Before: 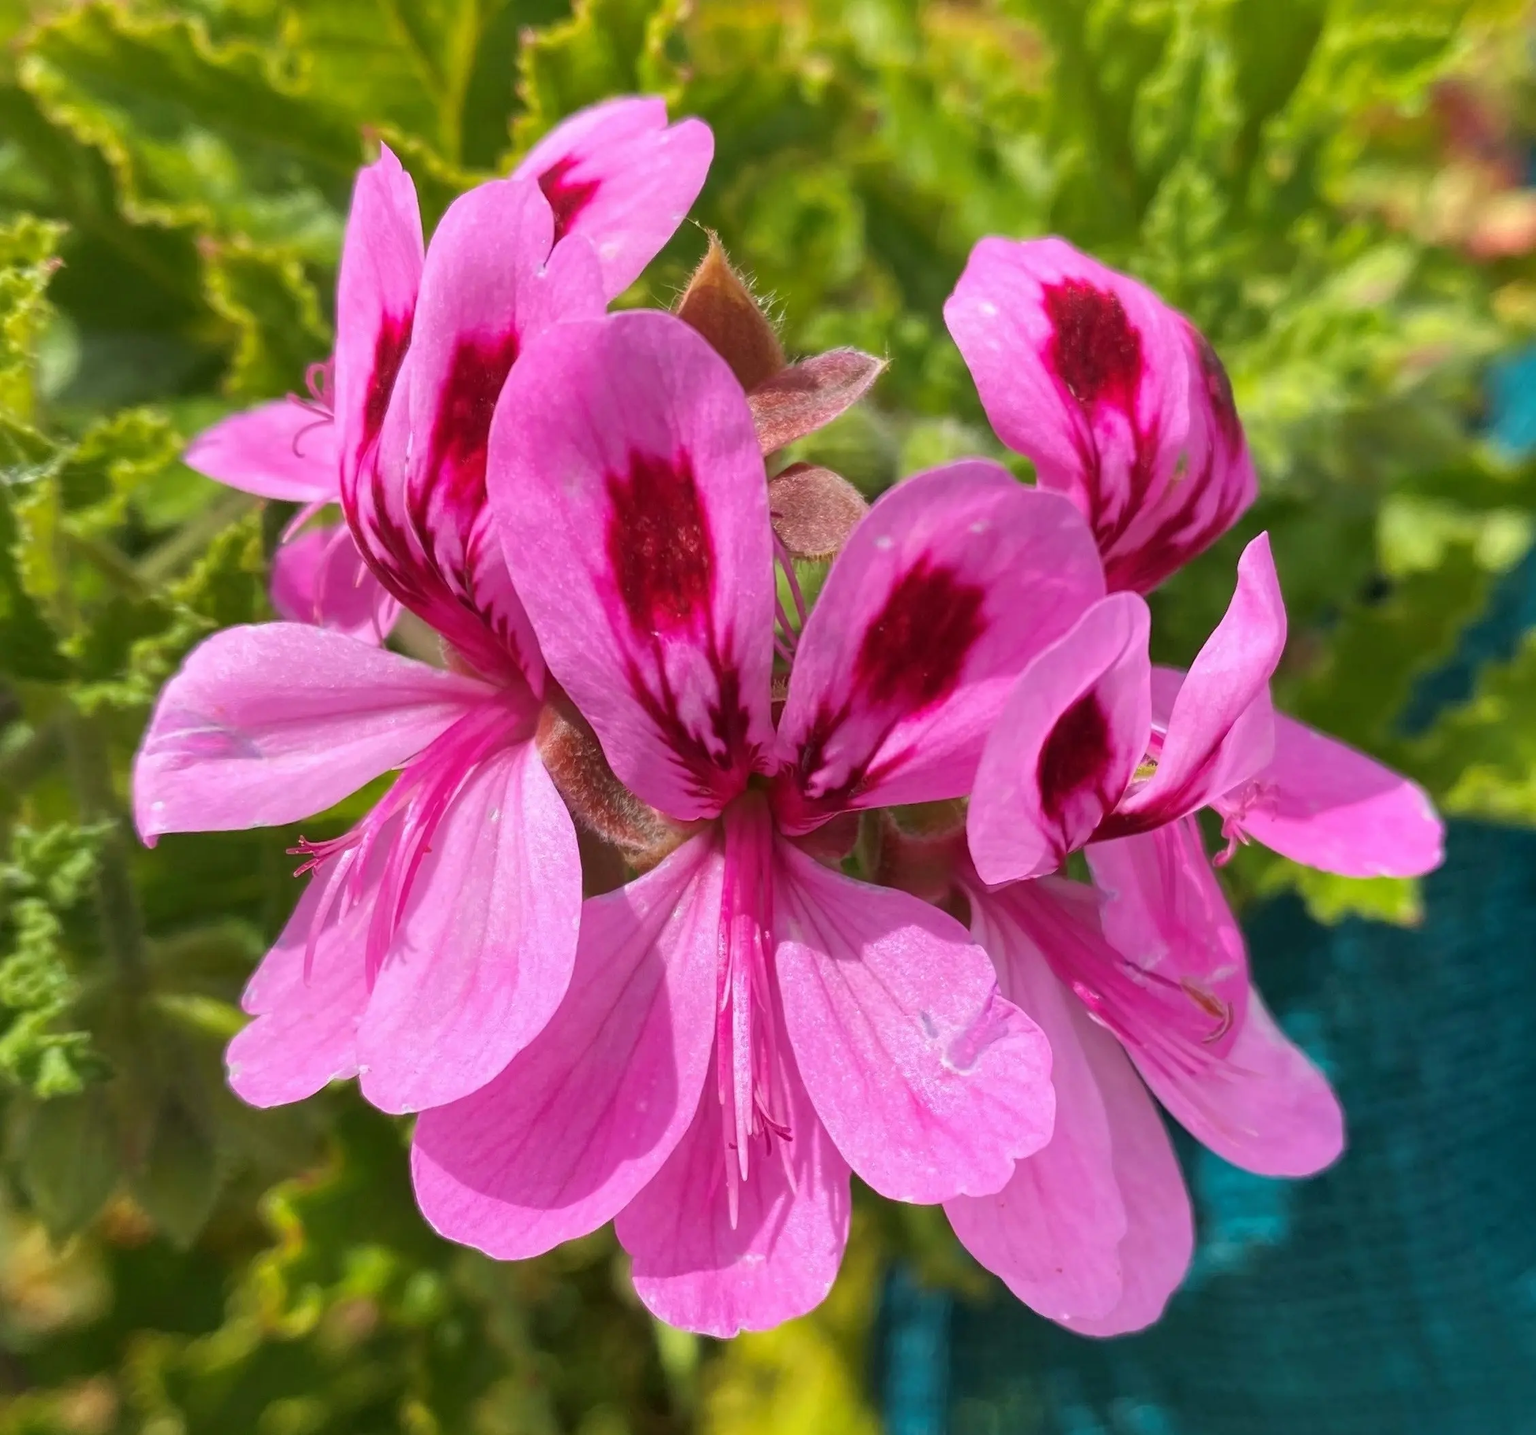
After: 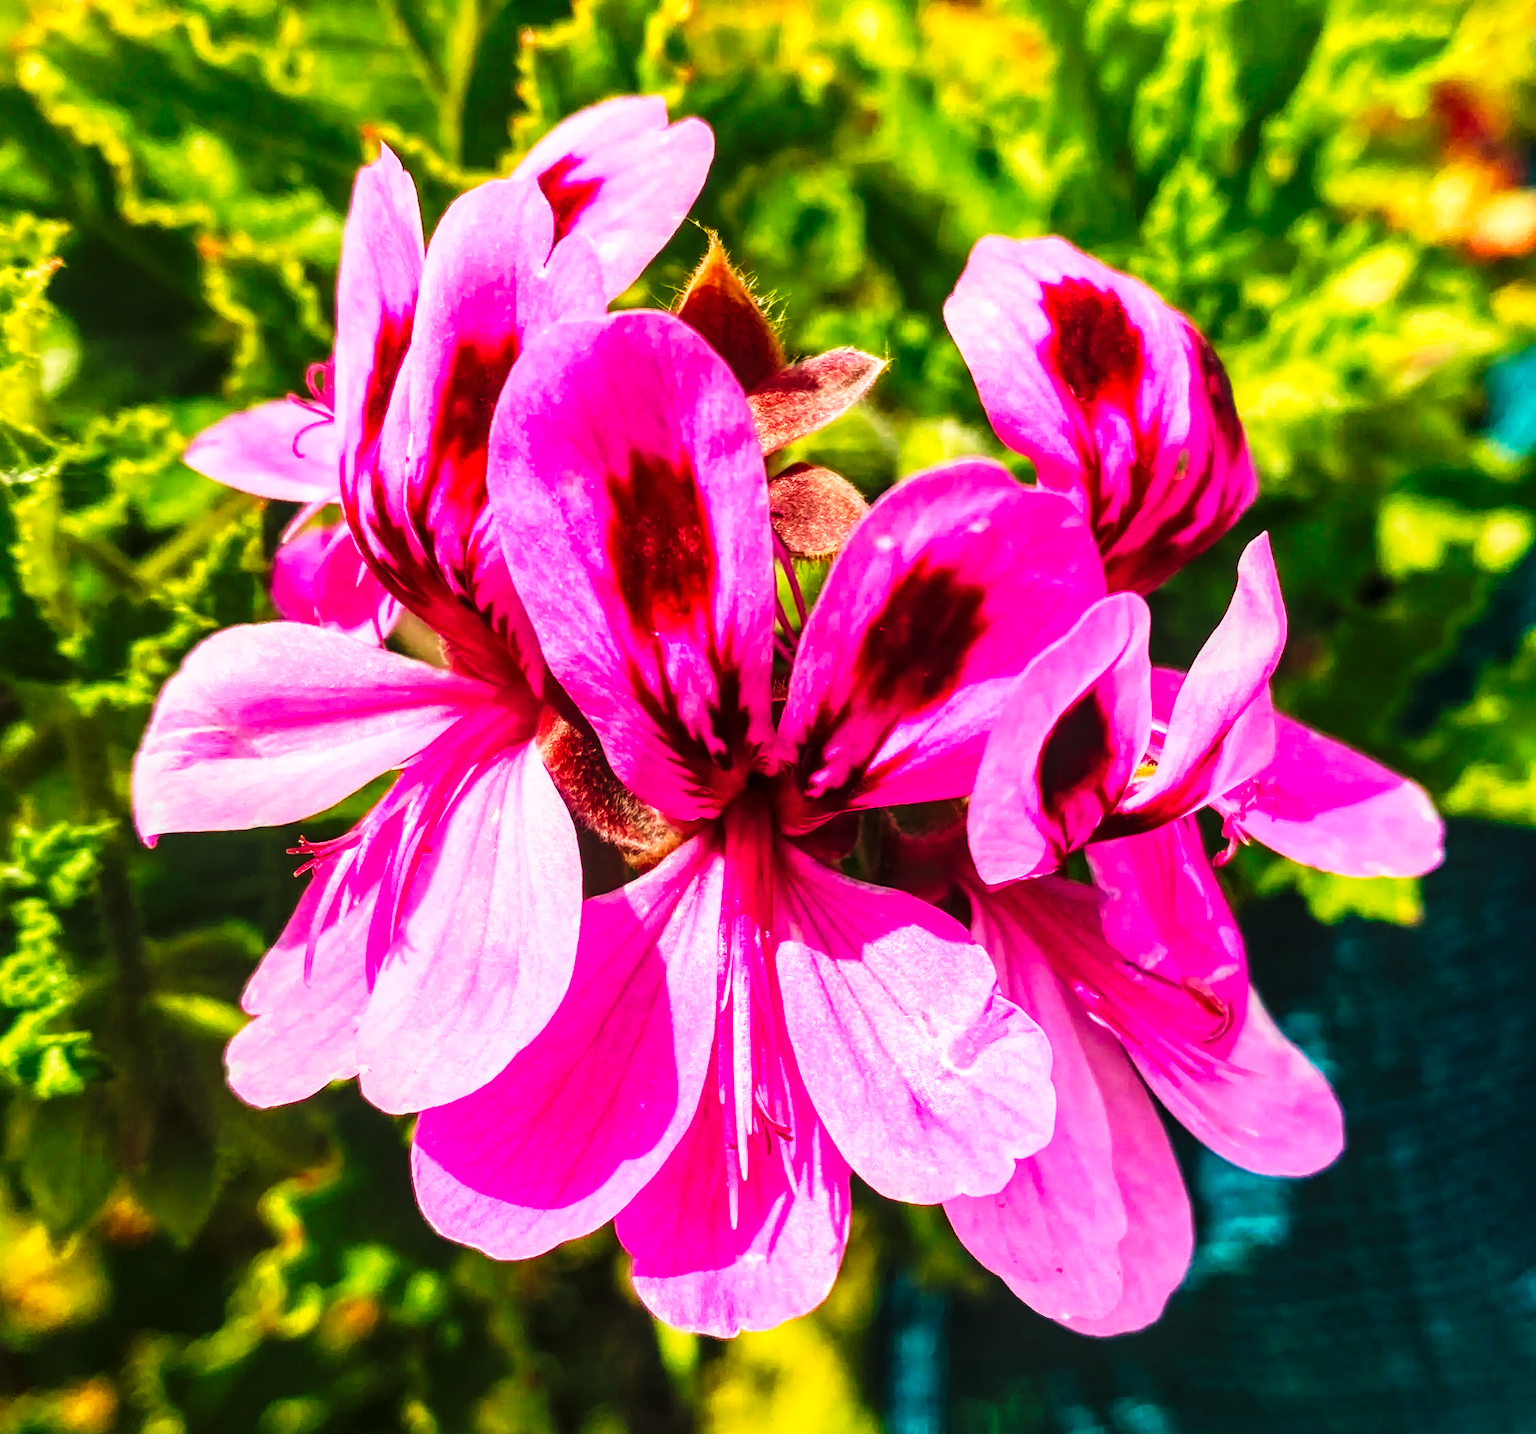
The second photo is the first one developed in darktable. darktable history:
tone curve: curves: ch0 [(0, 0) (0.003, 0.005) (0.011, 0.008) (0.025, 0.013) (0.044, 0.017) (0.069, 0.022) (0.1, 0.029) (0.136, 0.038) (0.177, 0.053) (0.224, 0.081) (0.277, 0.128) (0.335, 0.214) (0.399, 0.343) (0.468, 0.478) (0.543, 0.641) (0.623, 0.798) (0.709, 0.911) (0.801, 0.971) (0.898, 0.99) (1, 1)], preserve colors none
local contrast: on, module defaults
white balance: red 1.029, blue 0.92
